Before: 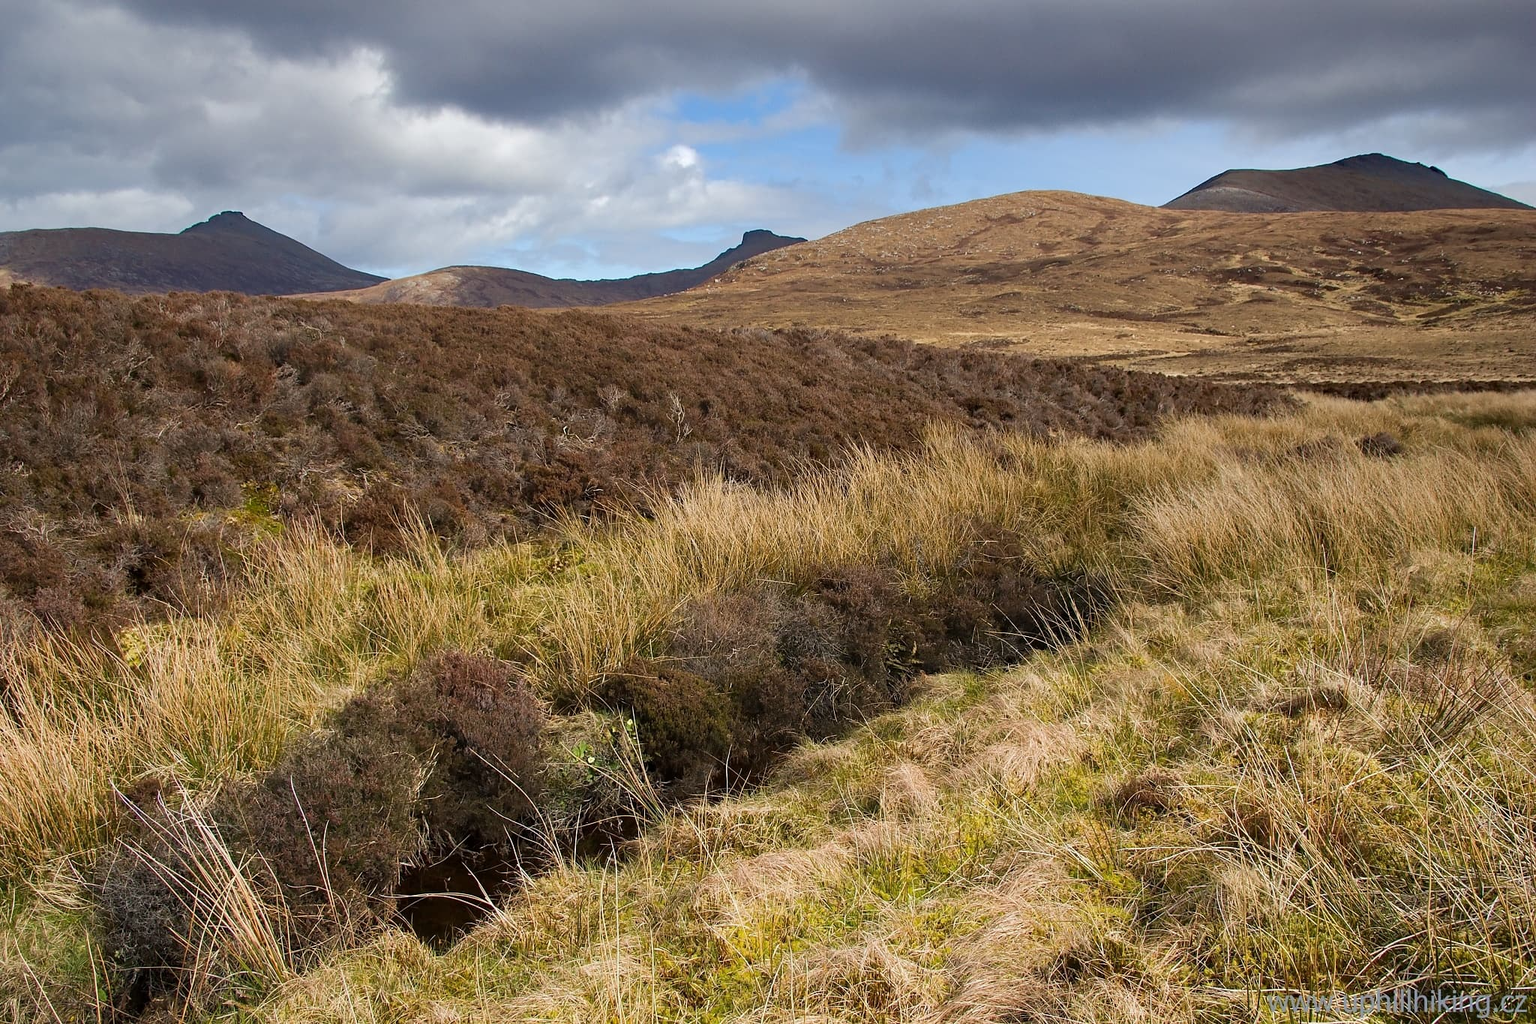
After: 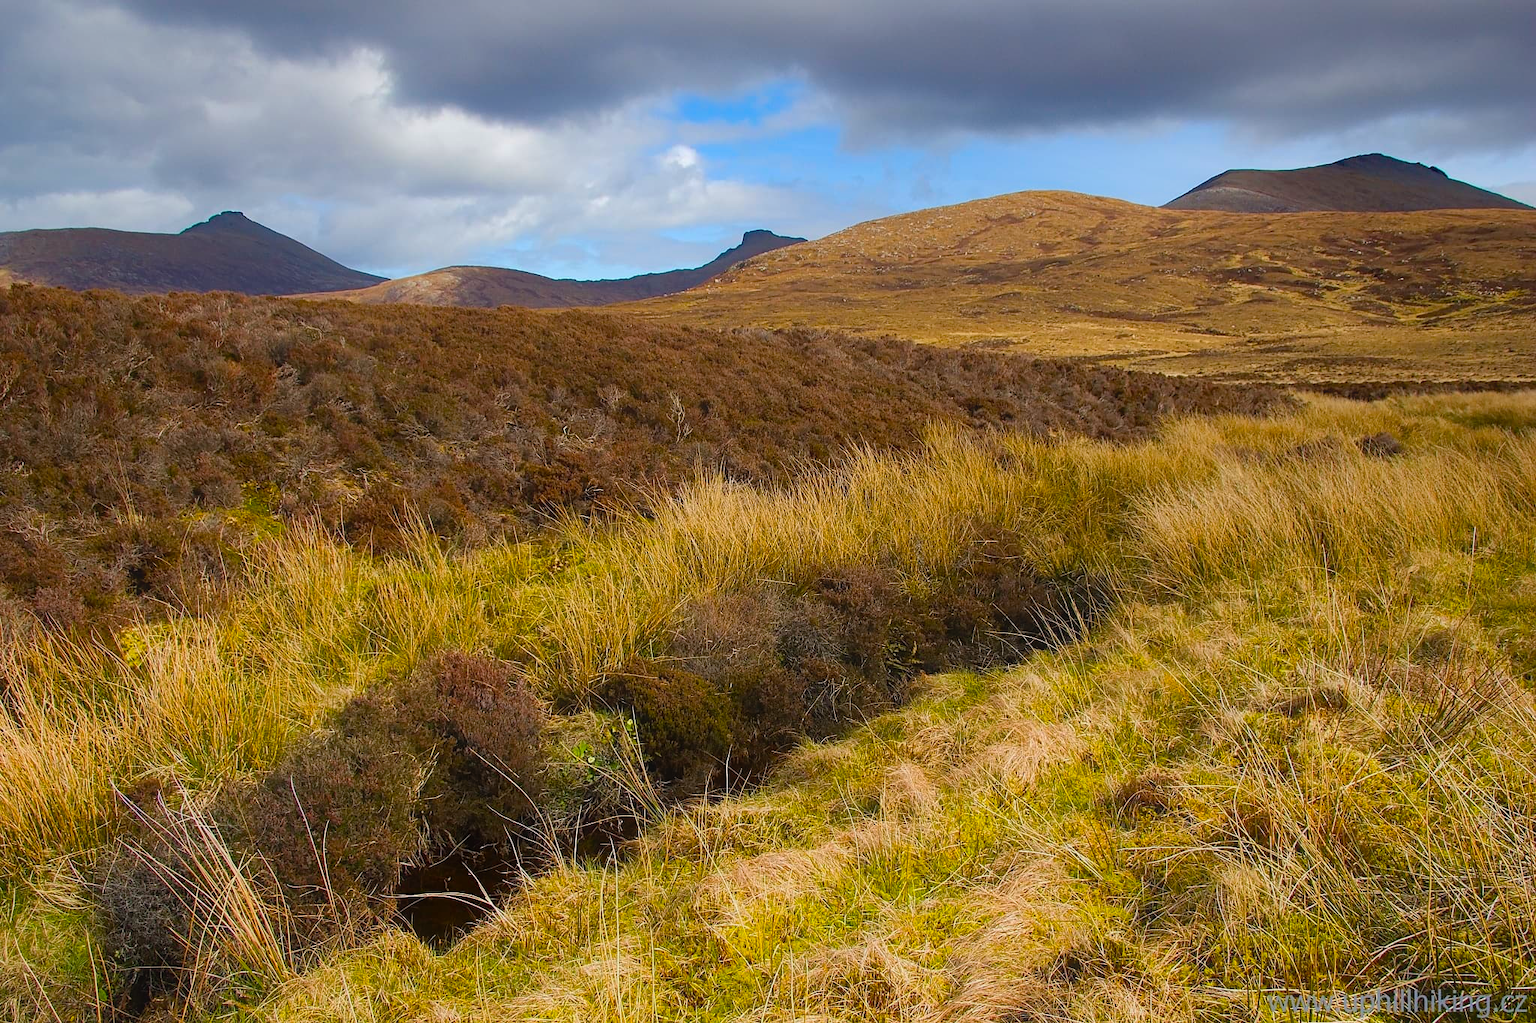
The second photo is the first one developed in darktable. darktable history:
color balance rgb: linear chroma grading › global chroma 15%, perceptual saturation grading › global saturation 30%
contrast equalizer: y [[0.5, 0.486, 0.447, 0.446, 0.489, 0.5], [0.5 ×6], [0.5 ×6], [0 ×6], [0 ×6]]
